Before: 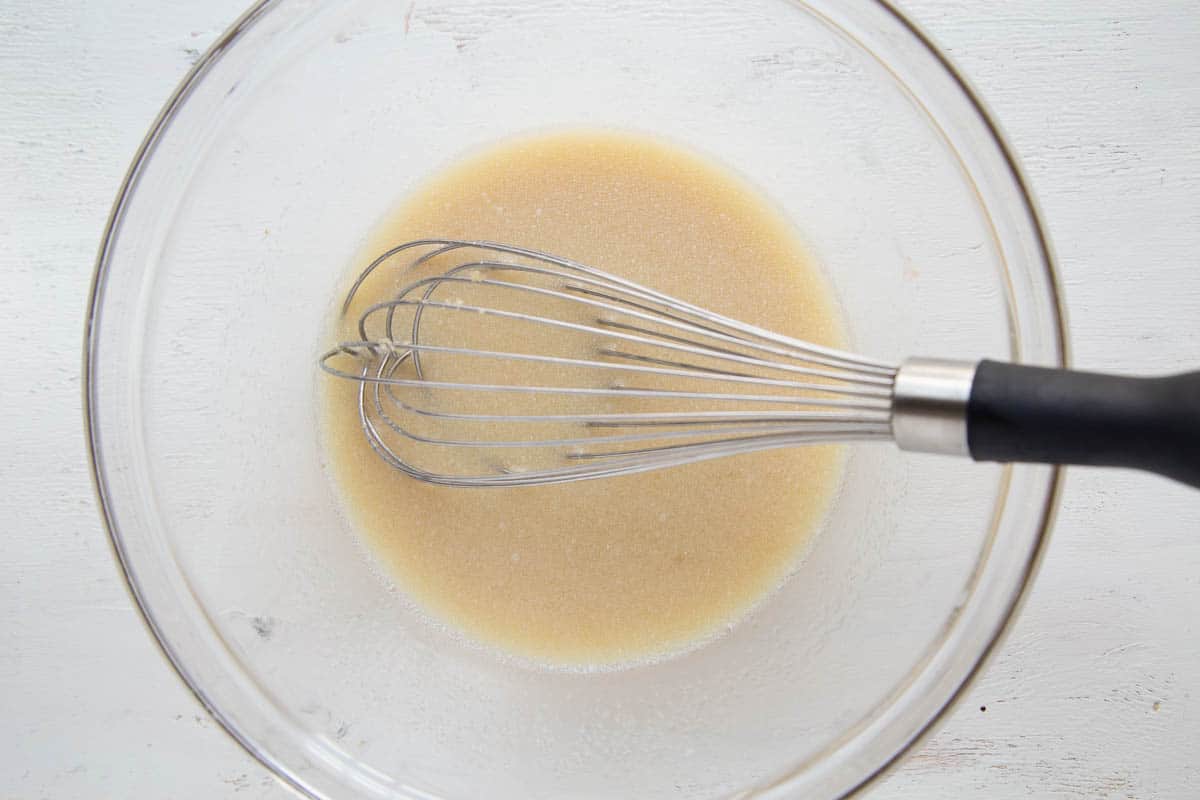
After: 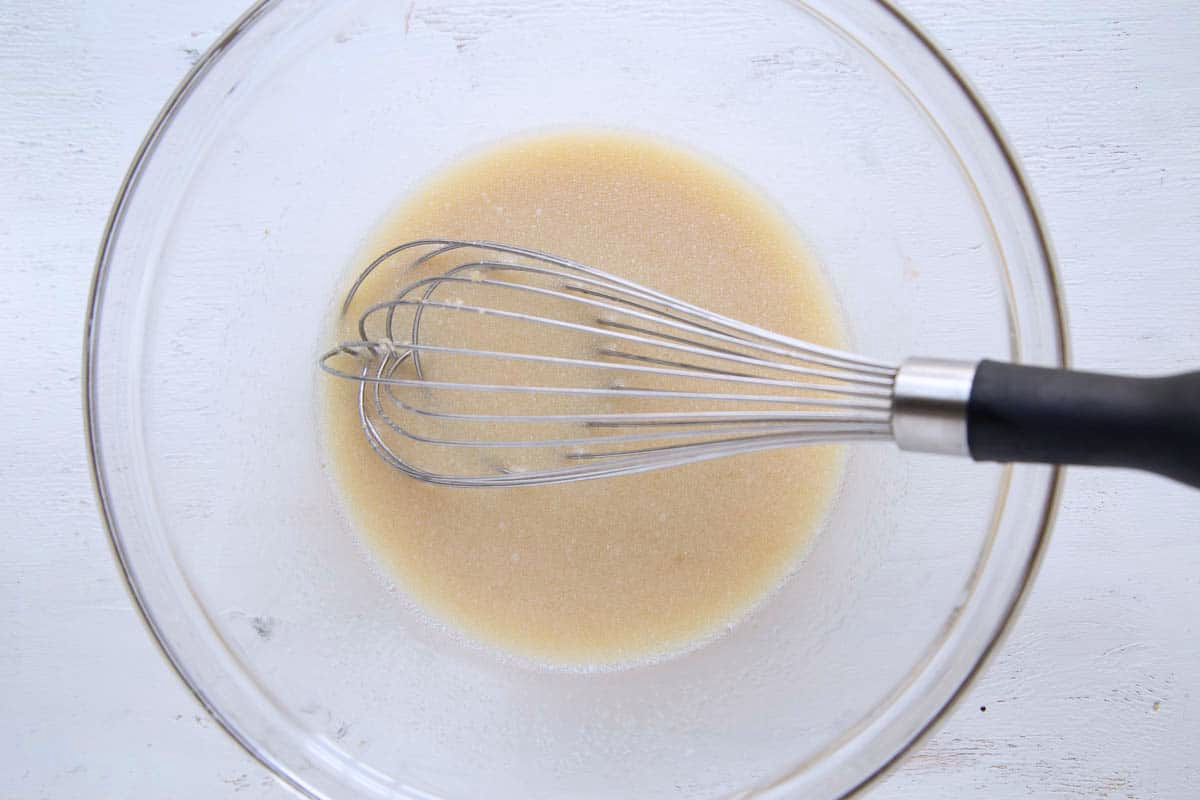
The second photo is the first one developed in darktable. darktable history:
levels: mode automatic
color calibration: illuminant as shot in camera, x 0.358, y 0.373, temperature 4628.91 K
